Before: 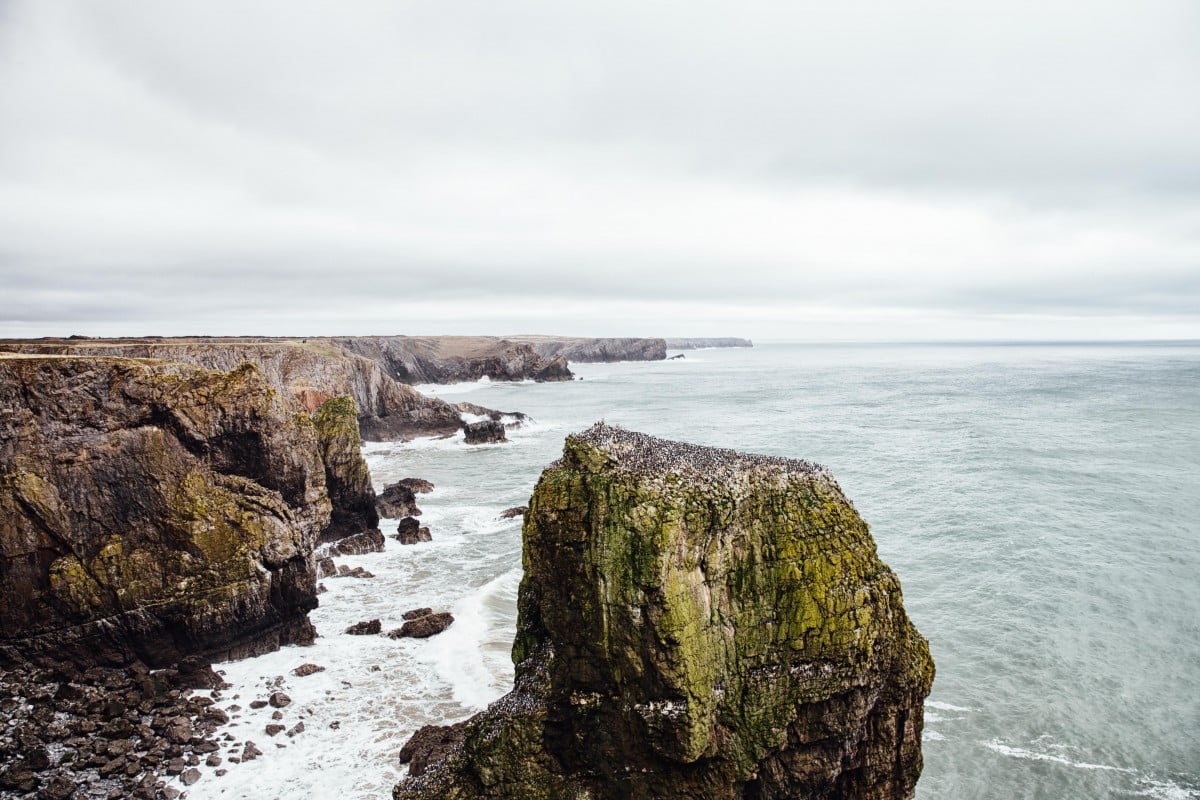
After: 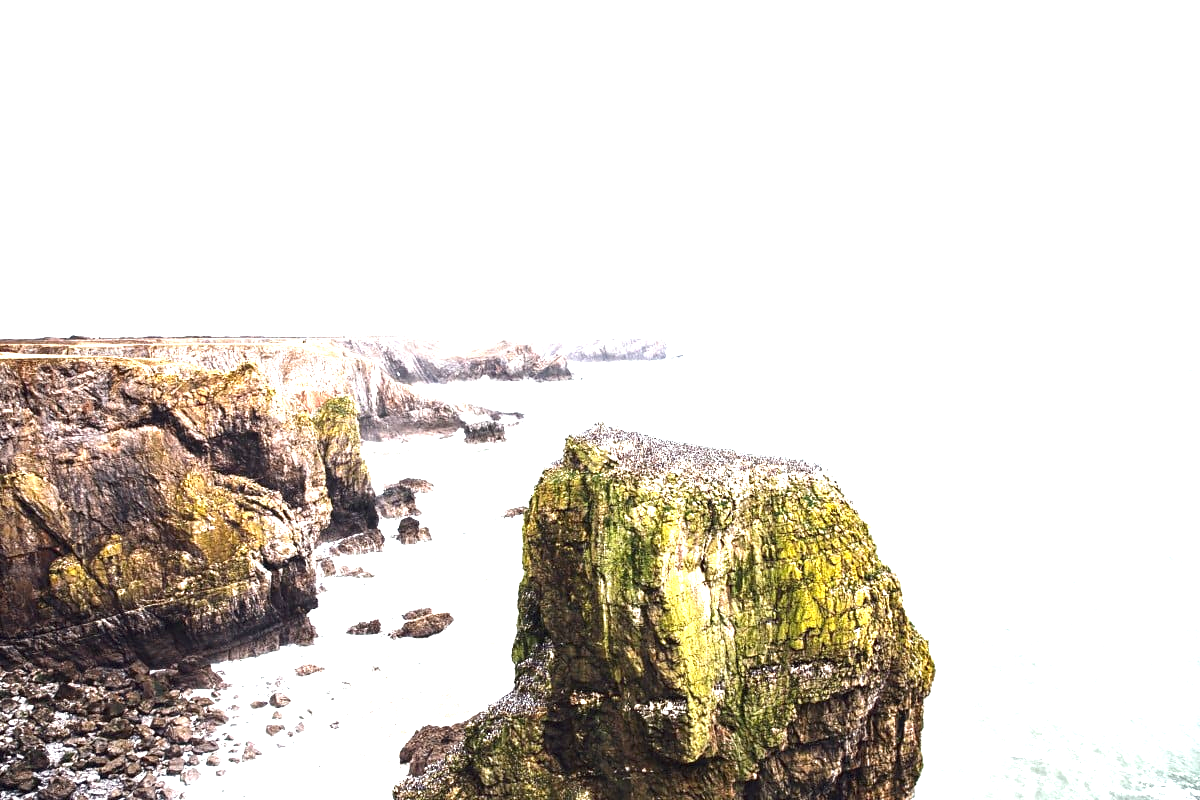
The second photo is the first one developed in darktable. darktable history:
exposure: black level correction 0, exposure 1.931 EV, compensate highlight preservation false
